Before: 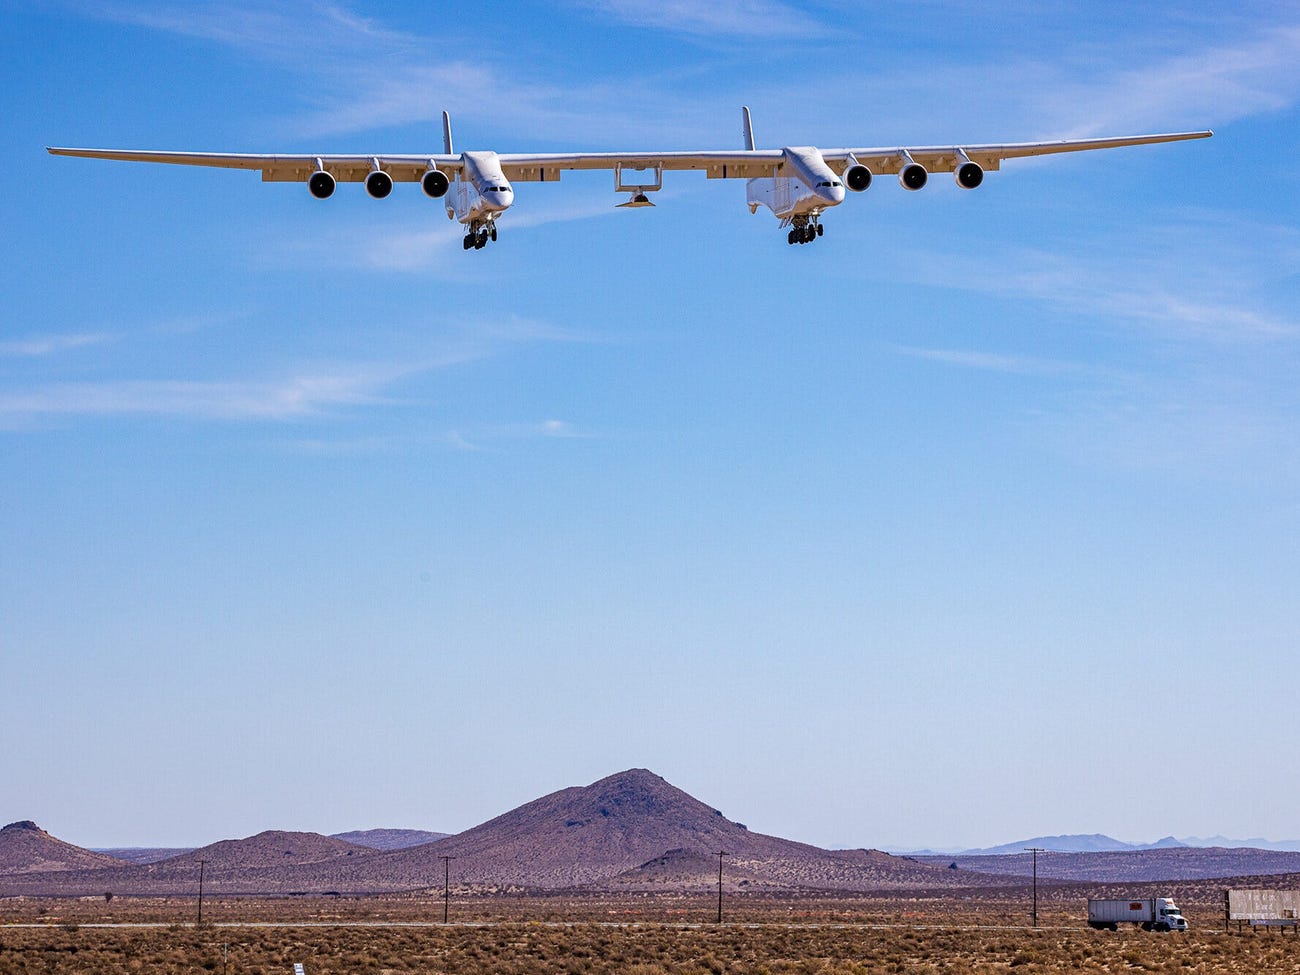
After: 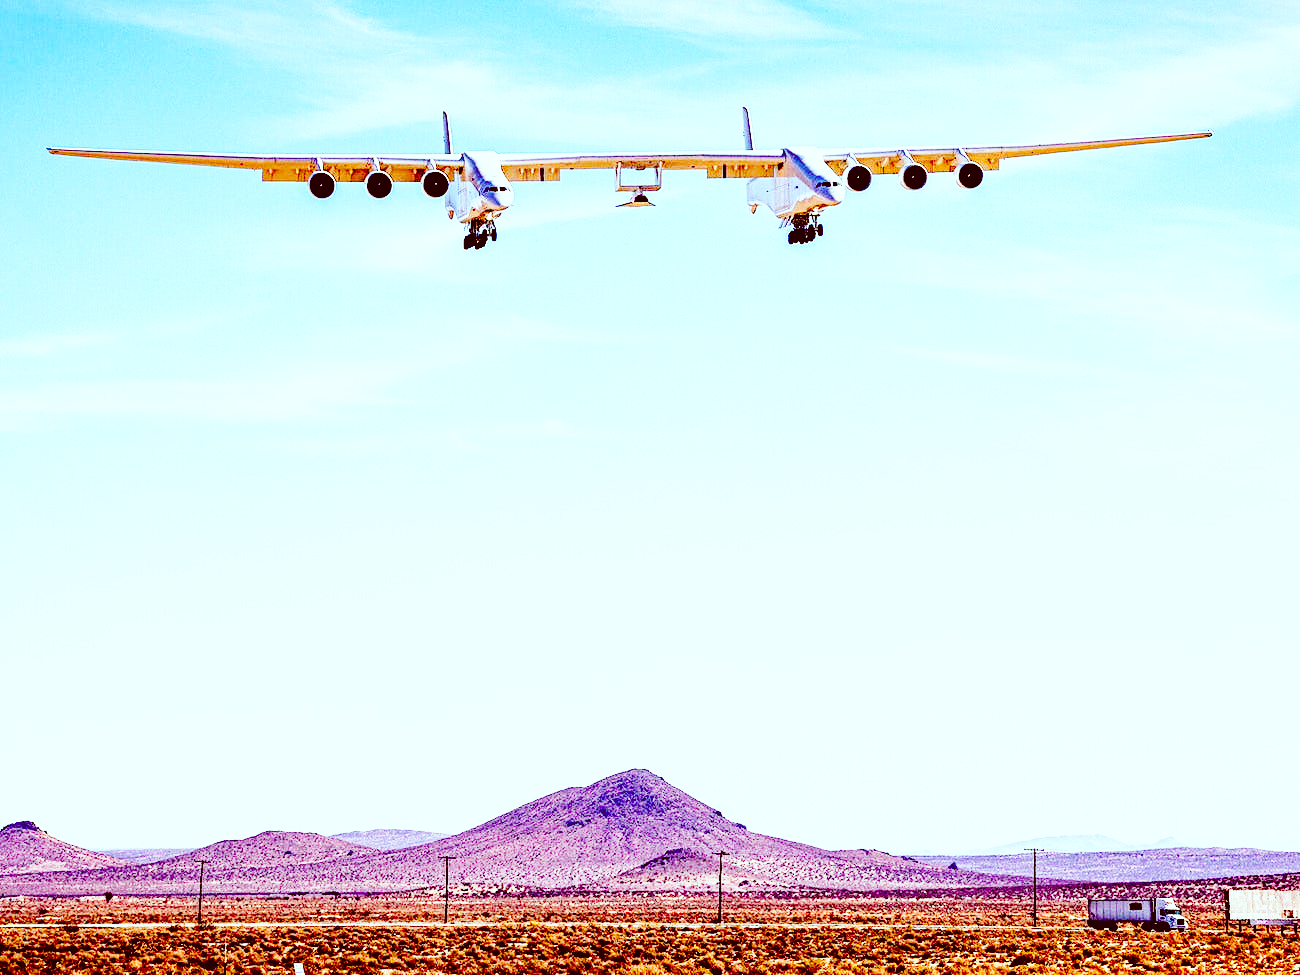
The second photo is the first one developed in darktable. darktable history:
color correction: highlights a* -7.23, highlights b* -0.161, shadows a* 20.08, shadows b* 11.73
exposure: black level correction 0.035, exposure 0.9 EV, compensate highlight preservation false
base curve: curves: ch0 [(0, 0) (0, 0) (0.002, 0.001) (0.008, 0.003) (0.019, 0.011) (0.037, 0.037) (0.064, 0.11) (0.102, 0.232) (0.152, 0.379) (0.216, 0.524) (0.296, 0.665) (0.394, 0.789) (0.512, 0.881) (0.651, 0.945) (0.813, 0.986) (1, 1)], preserve colors none
